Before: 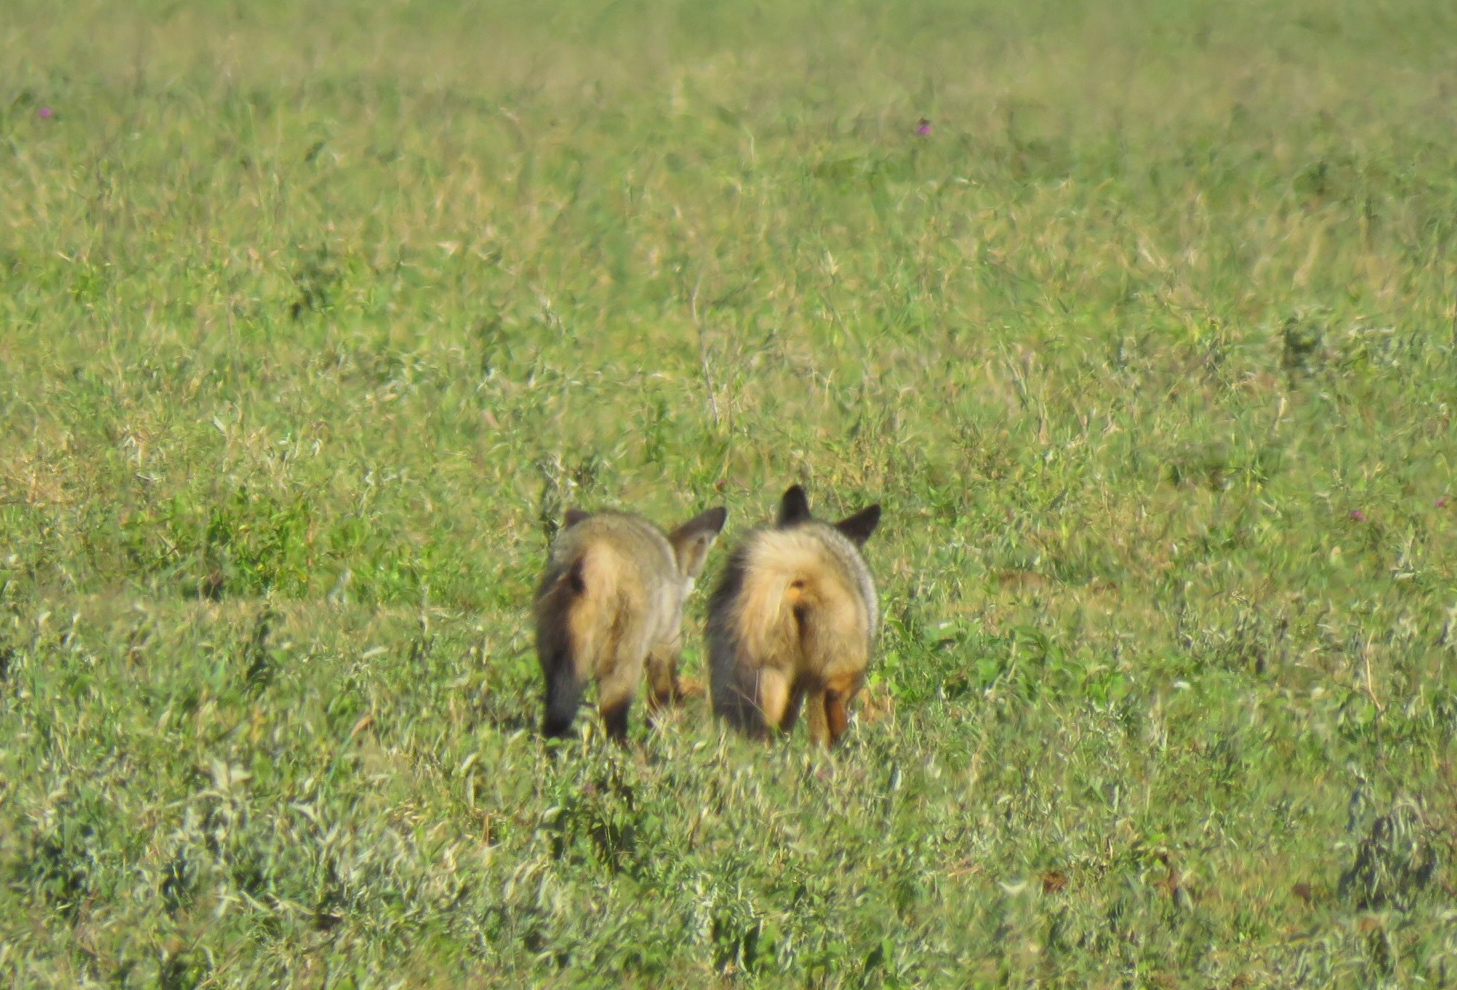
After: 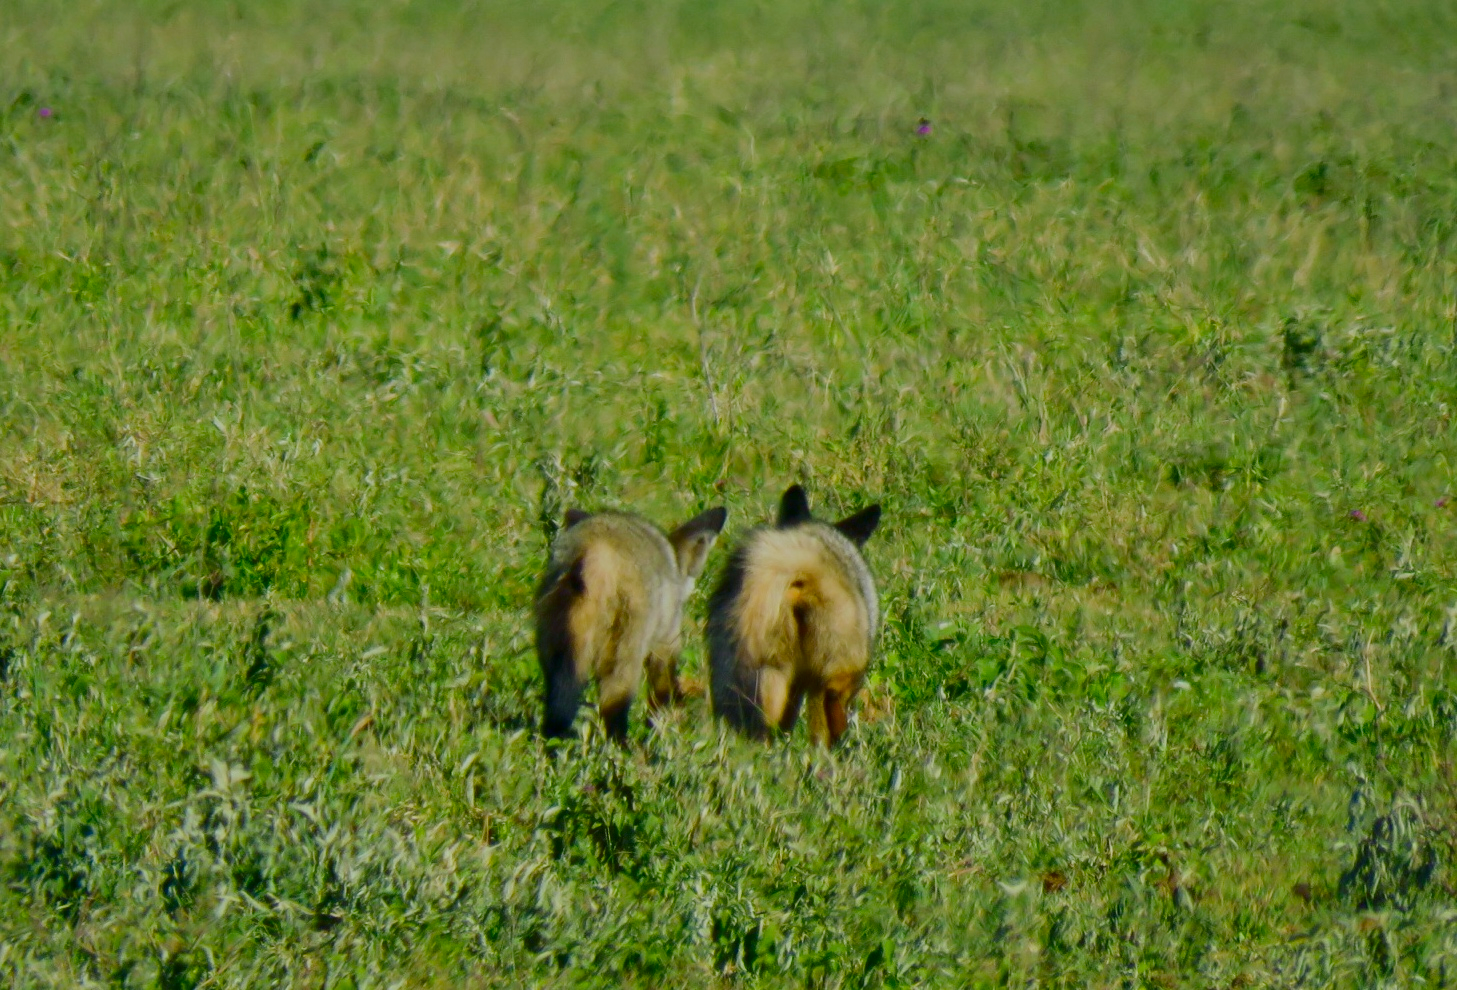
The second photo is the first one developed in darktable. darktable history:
color balance rgb: shadows lift › chroma 2%, shadows lift › hue 219.6°, power › hue 313.2°, highlights gain › chroma 3%, highlights gain › hue 75.6°, global offset › luminance 0.5%, perceptual saturation grading › global saturation 15.33%, perceptual saturation grading › highlights -19.33%, perceptual saturation grading › shadows 20%, global vibrance 20%
filmic rgb: black relative exposure -6.98 EV, white relative exposure 5.63 EV, hardness 2.86
white balance: red 0.924, blue 1.095
contrast brightness saturation: contrast 0.19, brightness -0.24, saturation 0.11
levels: levels [0, 0.478, 1]
exposure: exposure -0.151 EV, compensate highlight preservation false
